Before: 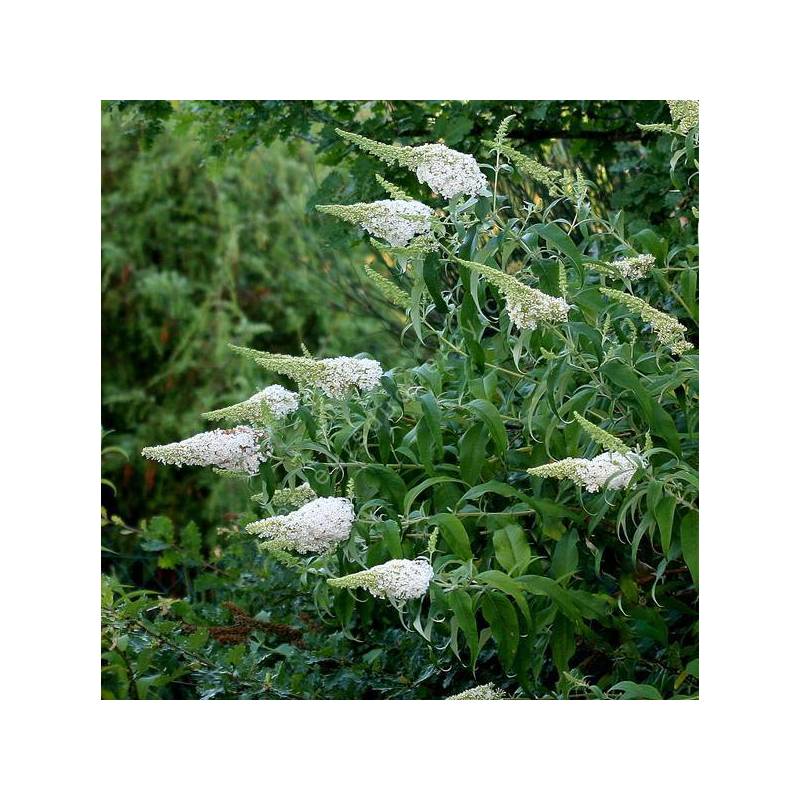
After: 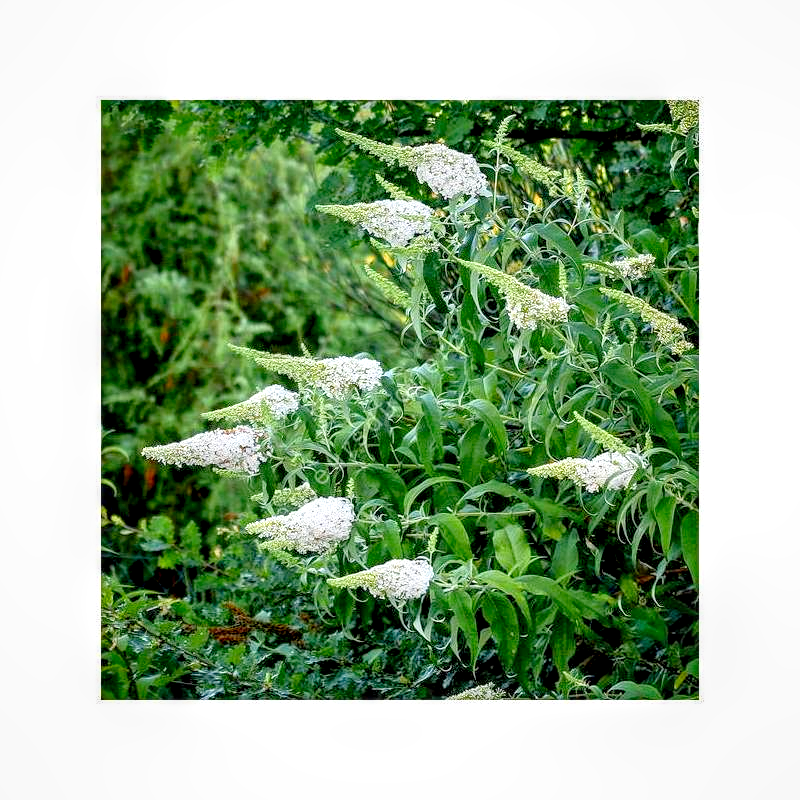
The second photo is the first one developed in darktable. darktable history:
color zones: curves: ch0 [(0.224, 0.526) (0.75, 0.5)]; ch1 [(0.055, 0.526) (0.224, 0.761) (0.377, 0.526) (0.75, 0.5)]
zone system: zone [-1, 0.206, 0.358, 0.477, 0.561, 0.661, 0.752, 0.823, 0.884, -1 ×16]
shadows and highlights: shadows 43.71, white point adjustment -1.46, soften with gaussian
local contrast: highlights 65%, shadows 54%, detail 169%, midtone range 0.514
